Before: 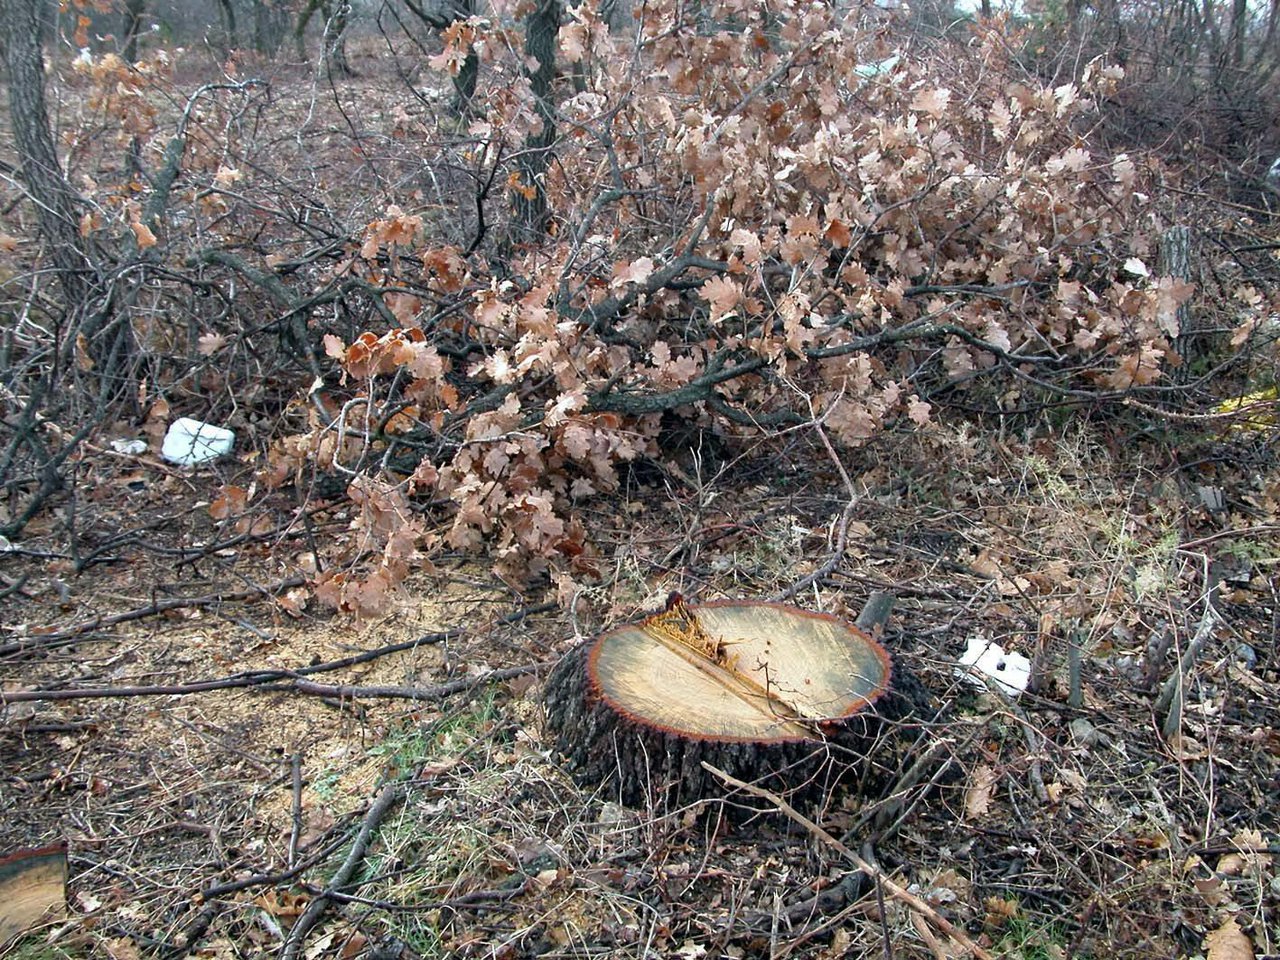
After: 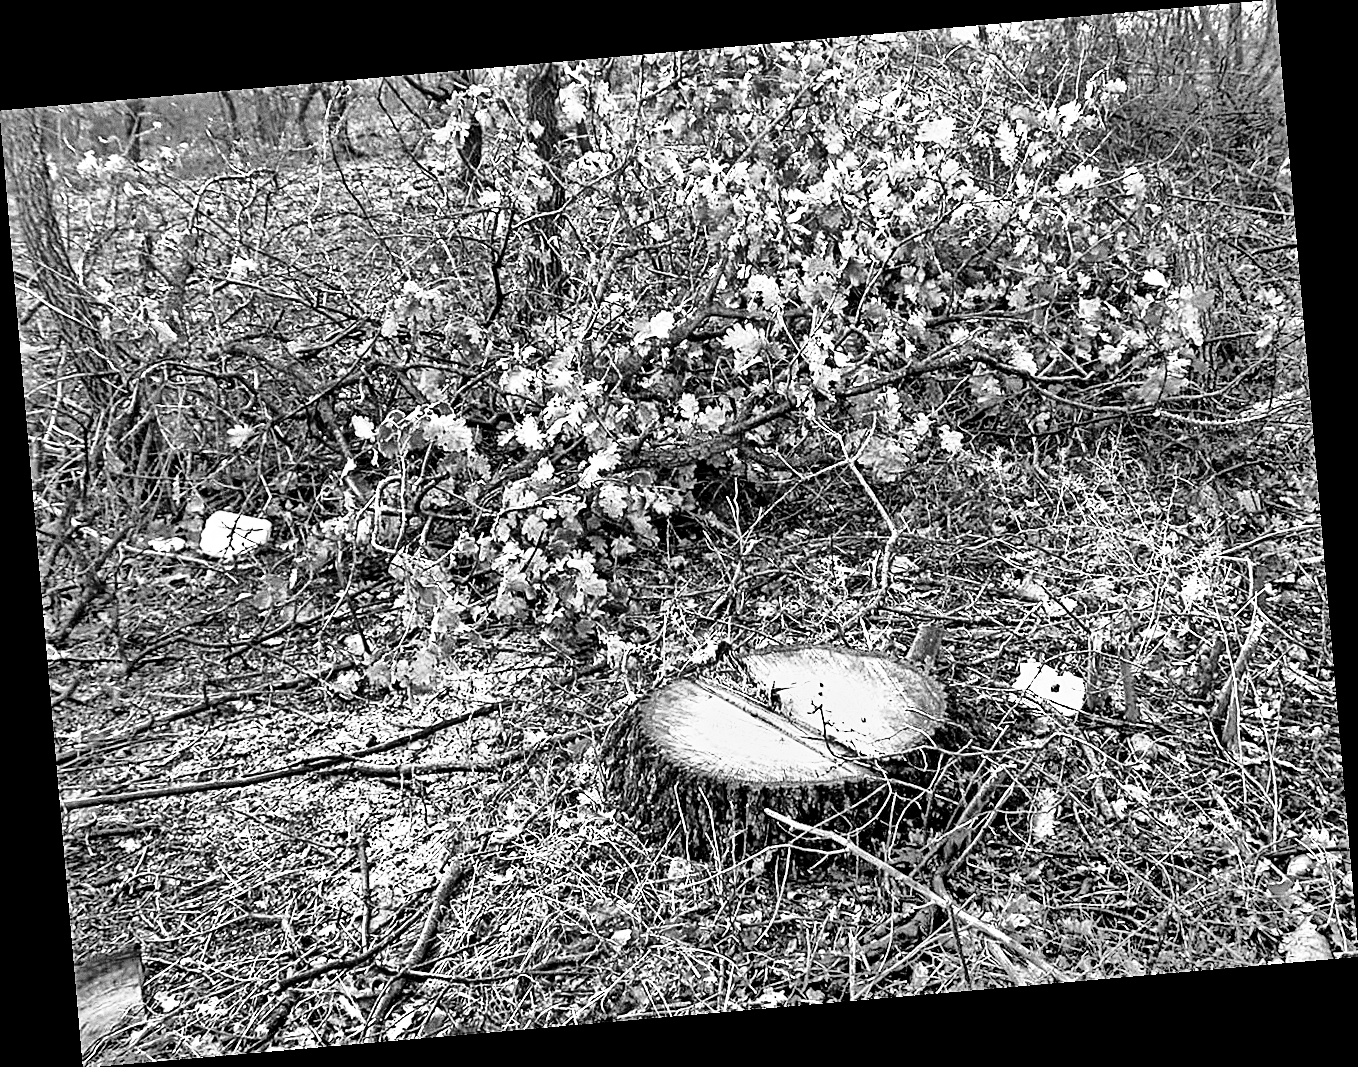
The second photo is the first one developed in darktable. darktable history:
grain: coarseness 0.09 ISO
sharpen: on, module defaults
contrast equalizer: octaves 7, y [[0.5, 0.542, 0.583, 0.625, 0.667, 0.708], [0.5 ×6], [0.5 ×6], [0 ×6], [0 ×6]]
base curve: curves: ch0 [(0, 0) (0.028, 0.03) (0.121, 0.232) (0.46, 0.748) (0.859, 0.968) (1, 1)], preserve colors none
monochrome: on, module defaults
rotate and perspective: rotation -4.98°, automatic cropping off
tone equalizer: -7 EV -0.63 EV, -6 EV 1 EV, -5 EV -0.45 EV, -4 EV 0.43 EV, -3 EV 0.41 EV, -2 EV 0.15 EV, -1 EV -0.15 EV, +0 EV -0.39 EV, smoothing diameter 25%, edges refinement/feathering 10, preserve details guided filter
color correction: highlights a* 9.03, highlights b* 8.71, shadows a* 40, shadows b* 40, saturation 0.8
